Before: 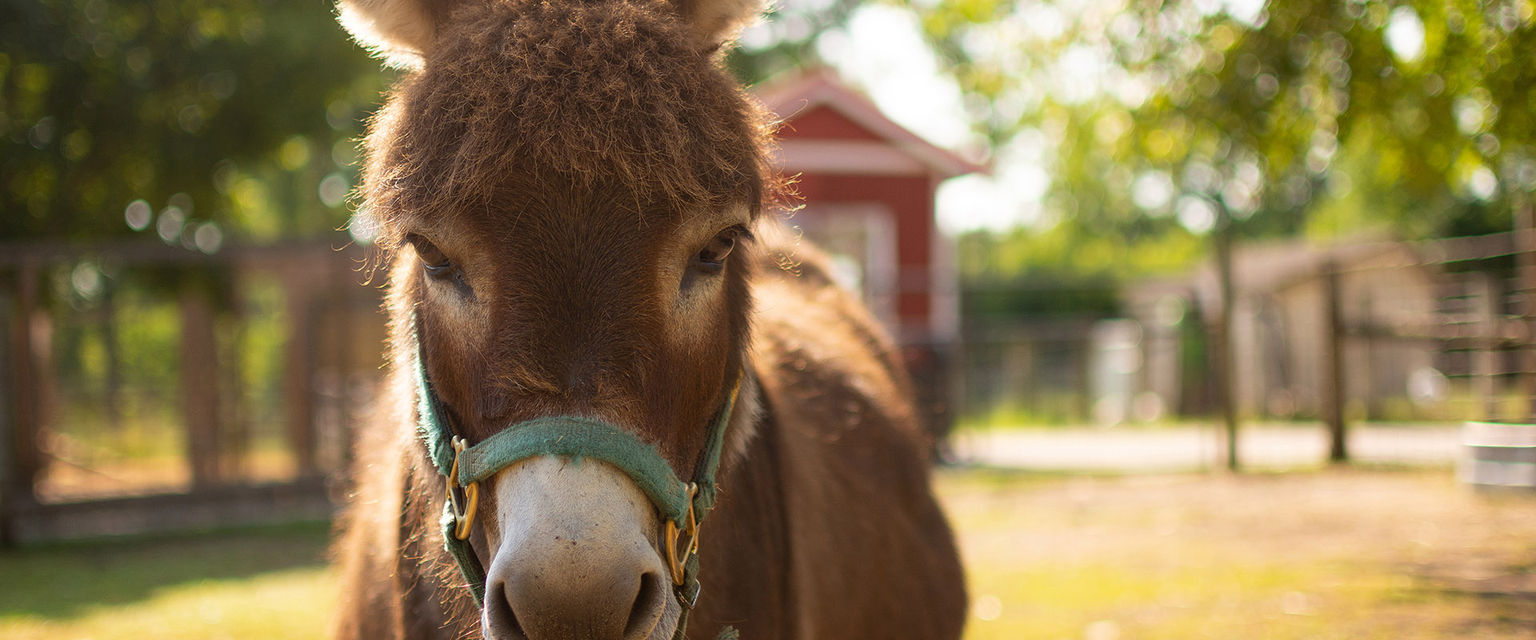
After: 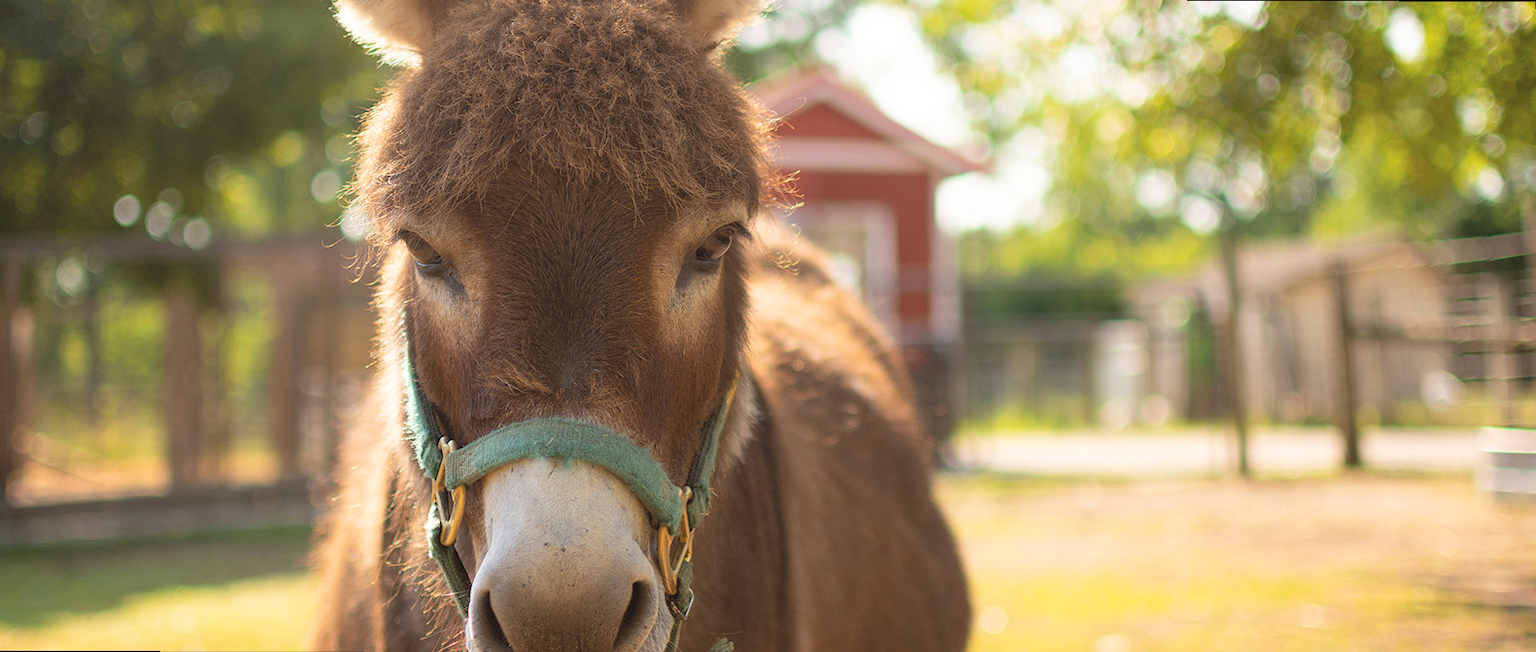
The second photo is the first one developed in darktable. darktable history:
contrast brightness saturation: brightness 0.15
rotate and perspective: rotation 0.226°, lens shift (vertical) -0.042, crop left 0.023, crop right 0.982, crop top 0.006, crop bottom 0.994
